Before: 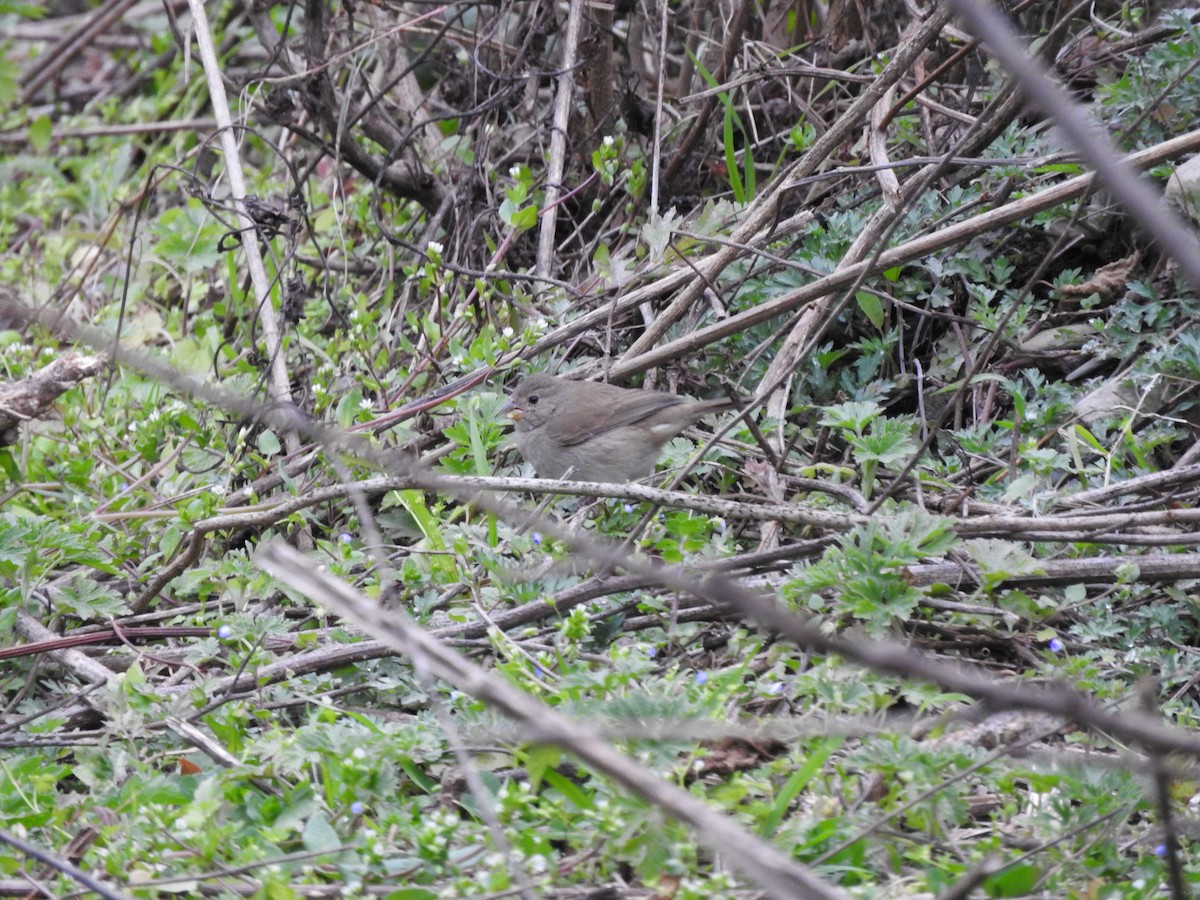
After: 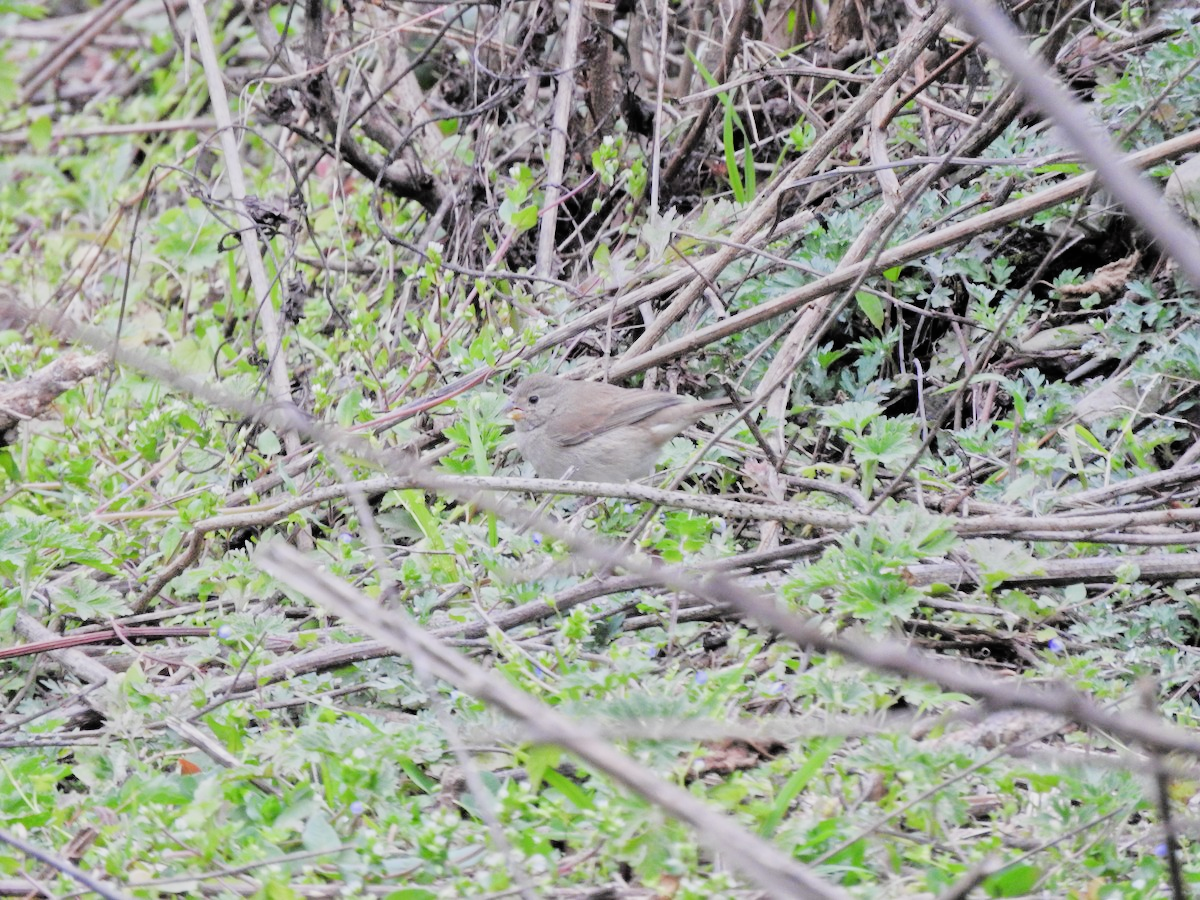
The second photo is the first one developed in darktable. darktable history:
tone equalizer: -7 EV 0.152 EV, -6 EV 0.593 EV, -5 EV 1.13 EV, -4 EV 1.36 EV, -3 EV 1.13 EV, -2 EV 0.6 EV, -1 EV 0.151 EV, smoothing diameter 2.05%, edges refinement/feathering 20.43, mask exposure compensation -1.57 EV, filter diffusion 5
filmic rgb: black relative exposure -7.65 EV, white relative exposure 4.56 EV, hardness 3.61, iterations of high-quality reconstruction 0
